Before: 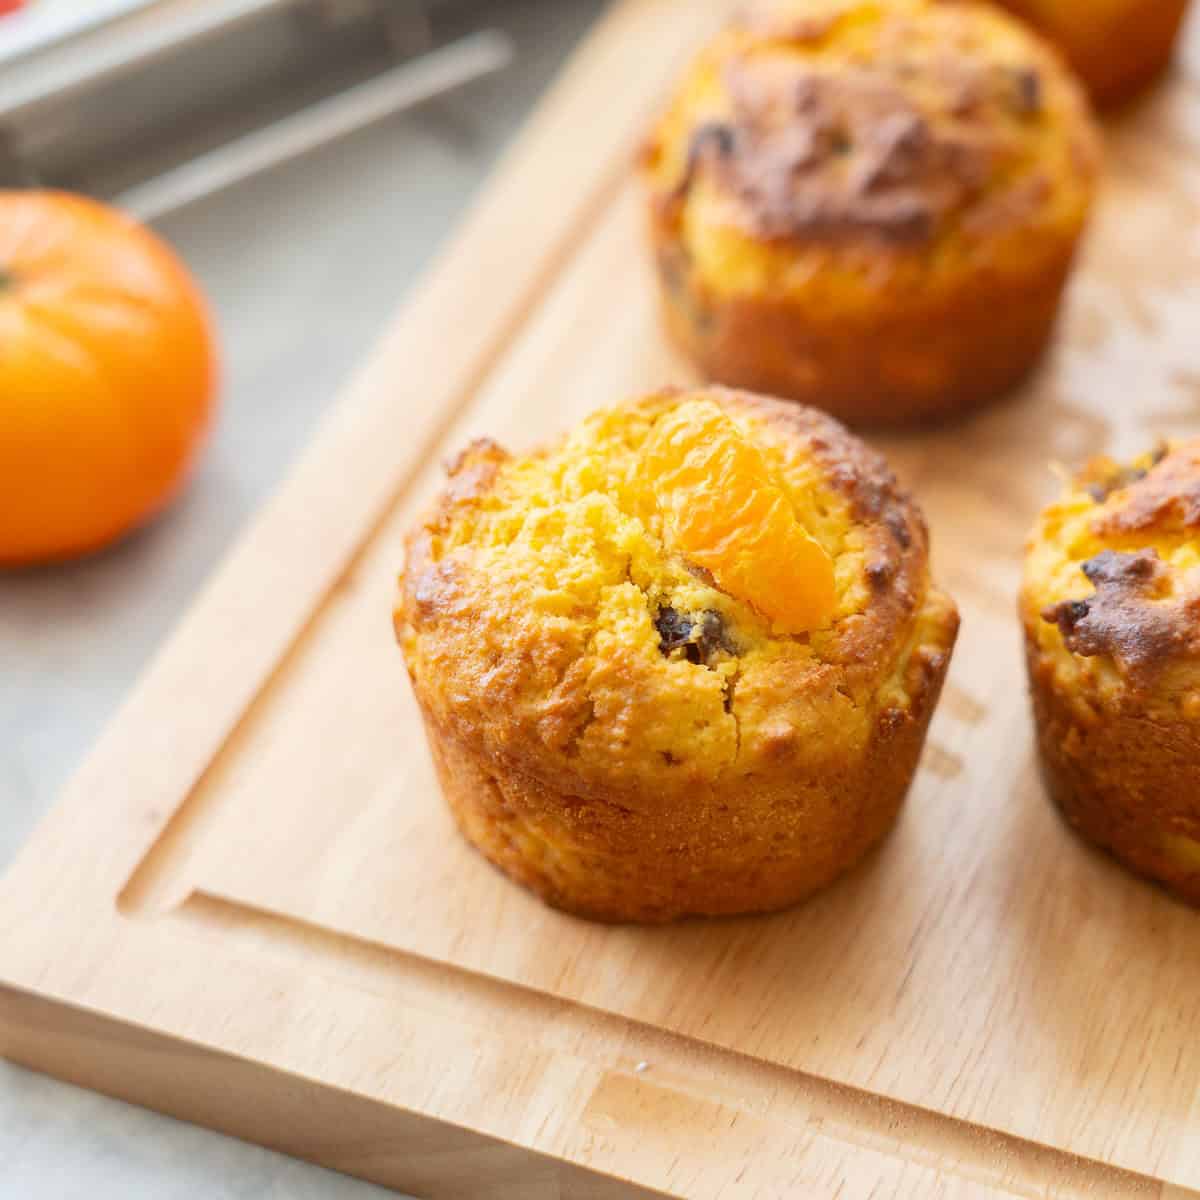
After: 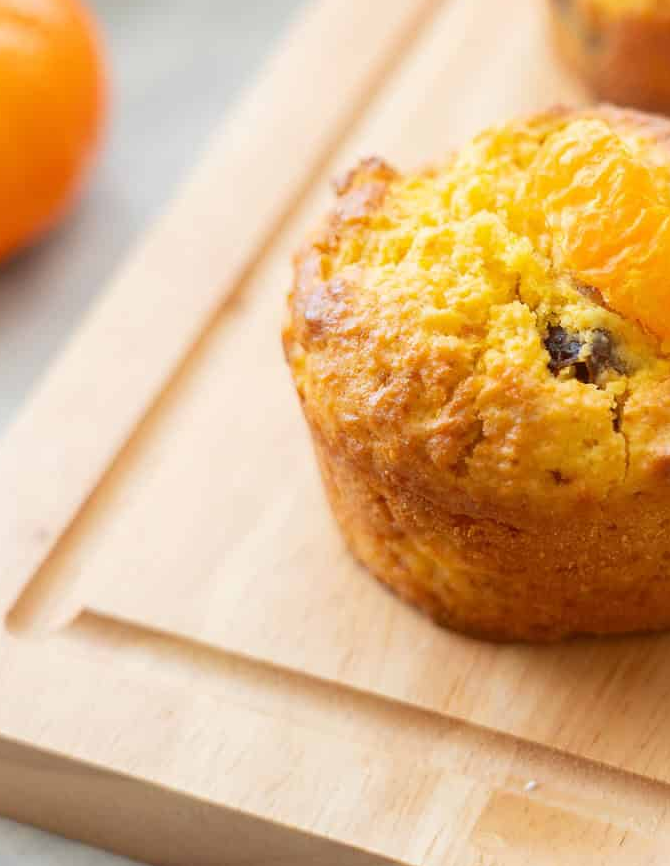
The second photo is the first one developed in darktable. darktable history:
crop: left 9.267%, top 23.426%, right 34.877%, bottom 4.39%
